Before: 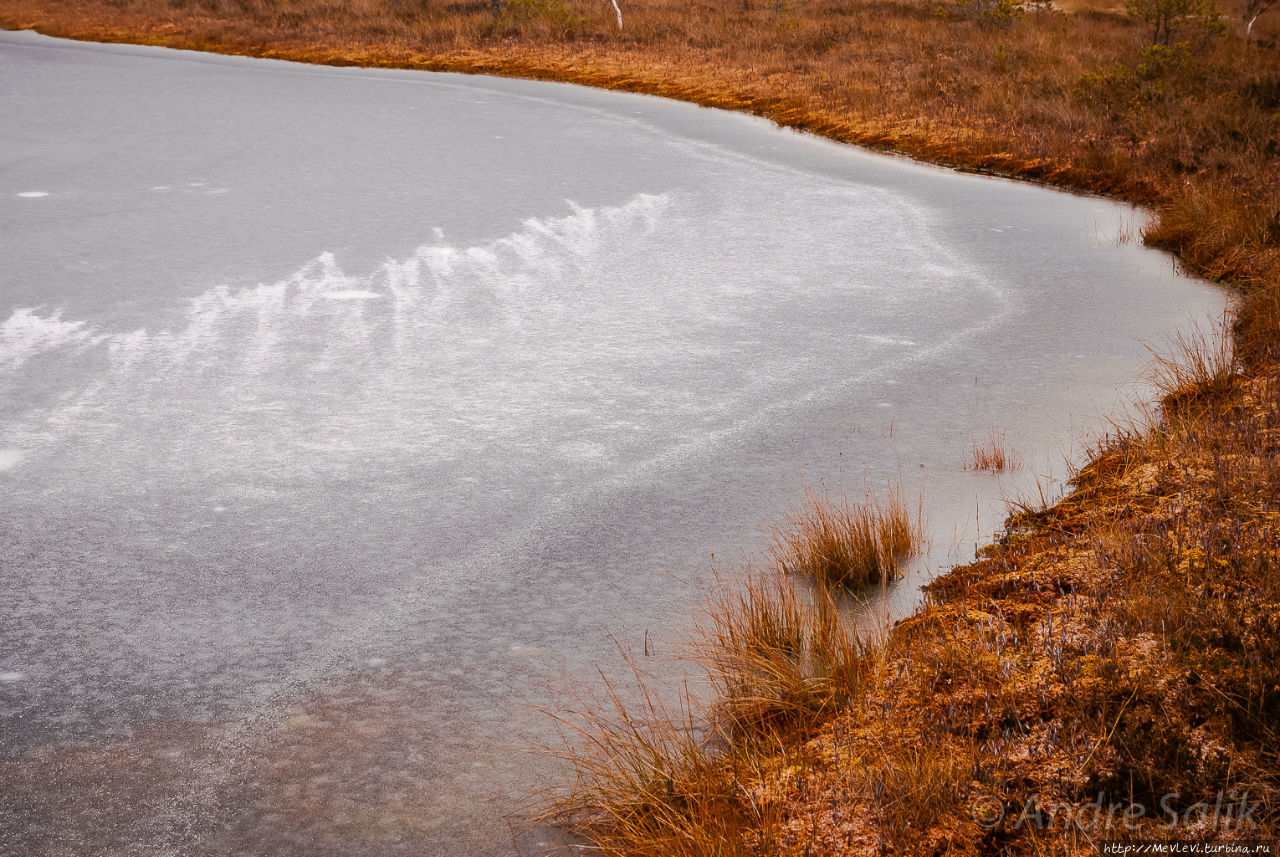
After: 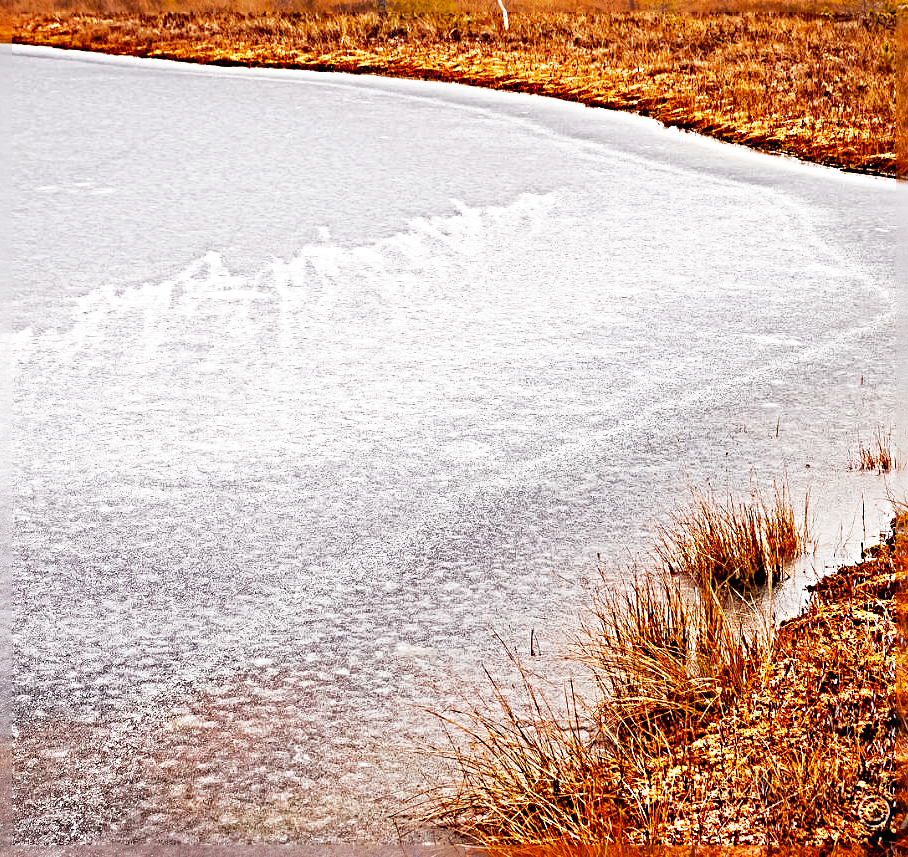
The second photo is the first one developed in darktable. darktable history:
shadows and highlights: on, module defaults
crop and rotate: left 8.946%, right 20.068%
base curve: curves: ch0 [(0, 0) (0.007, 0.004) (0.027, 0.03) (0.046, 0.07) (0.207, 0.54) (0.442, 0.872) (0.673, 0.972) (1, 1)], preserve colors none
sharpen: radius 6.28, amount 1.816, threshold 0.029
